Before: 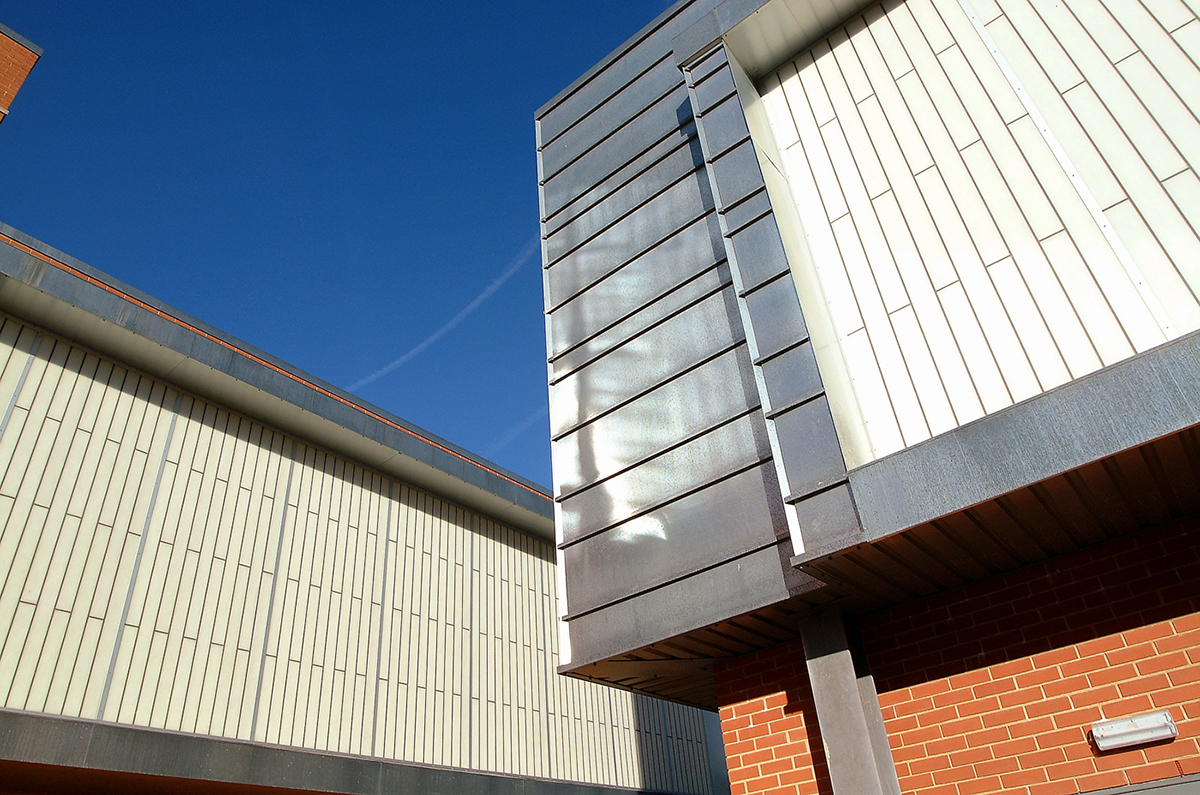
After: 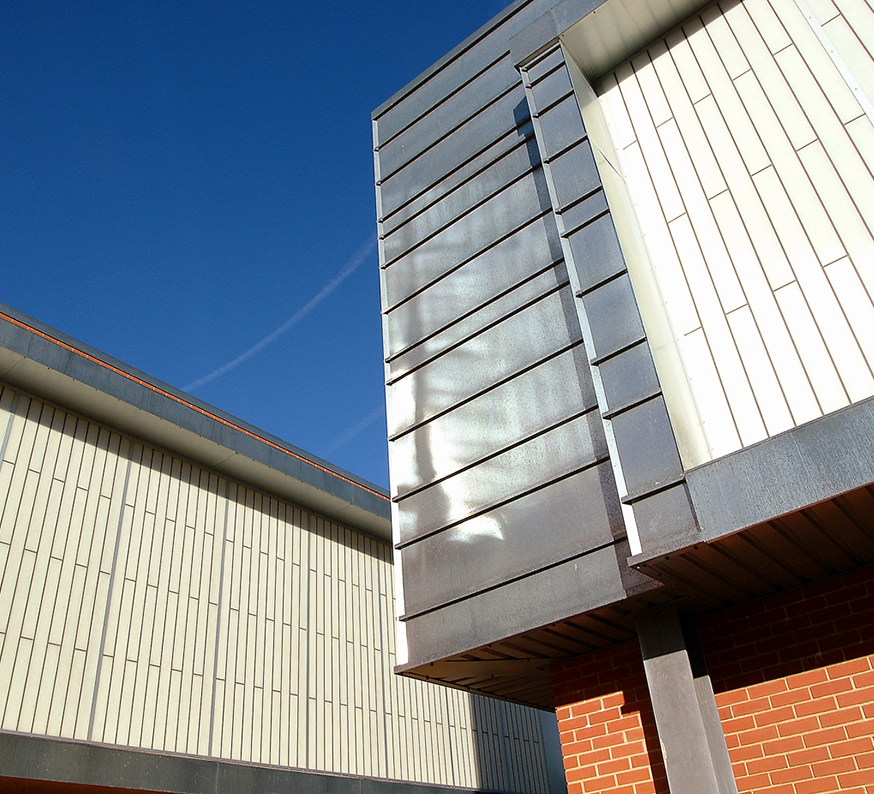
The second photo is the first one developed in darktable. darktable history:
crop: left 13.604%, right 13.487%
